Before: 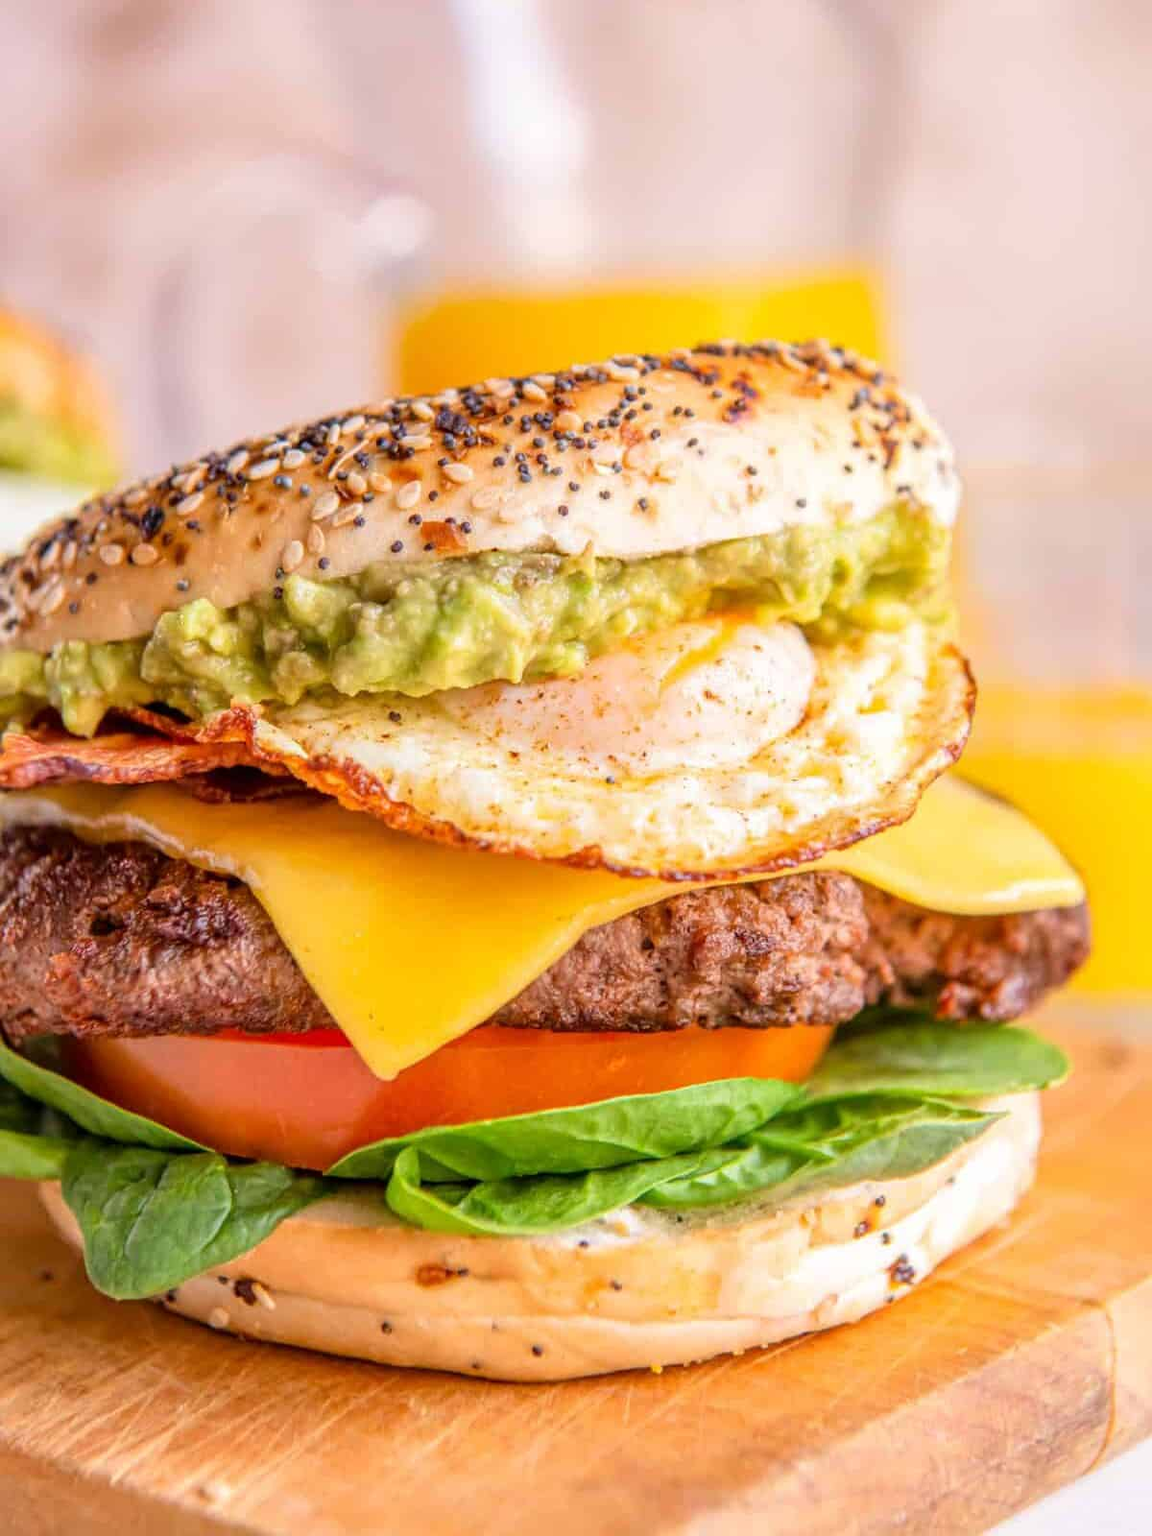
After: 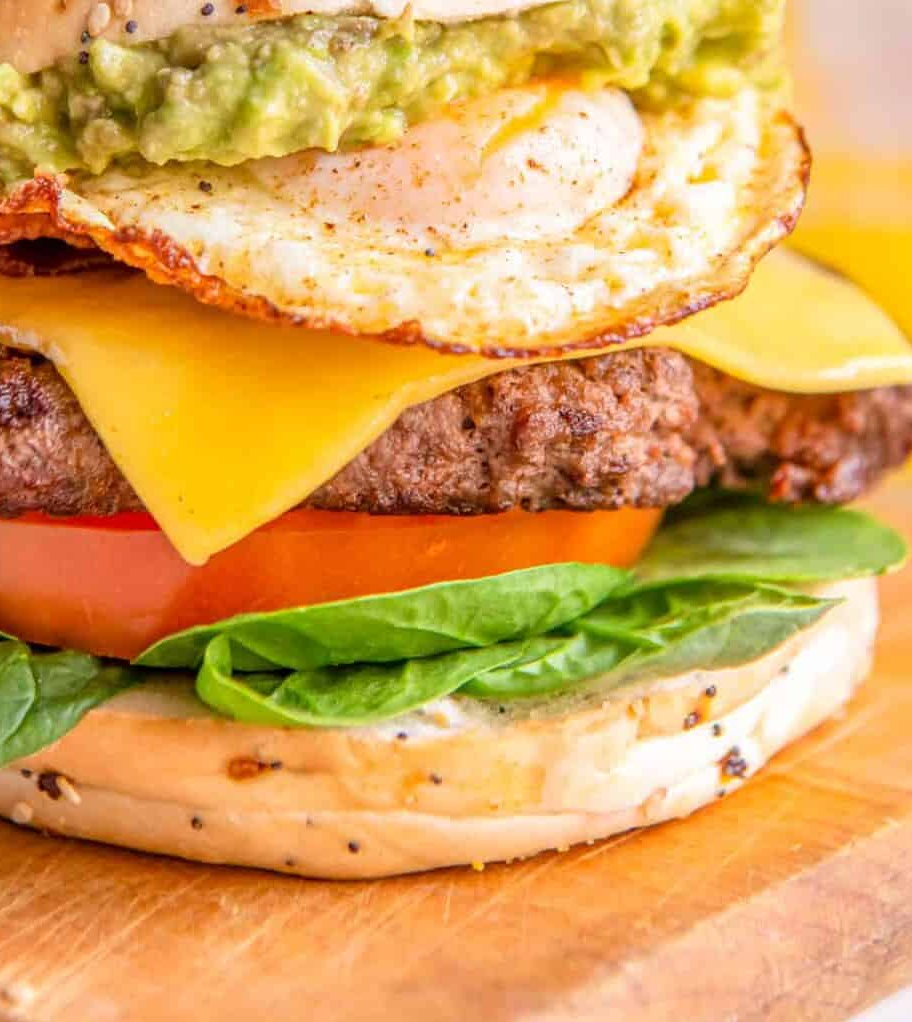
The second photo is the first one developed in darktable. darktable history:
exposure: exposure -0.004 EV, compensate highlight preservation false
crop and rotate: left 17.229%, top 35.063%, right 6.72%, bottom 1.007%
